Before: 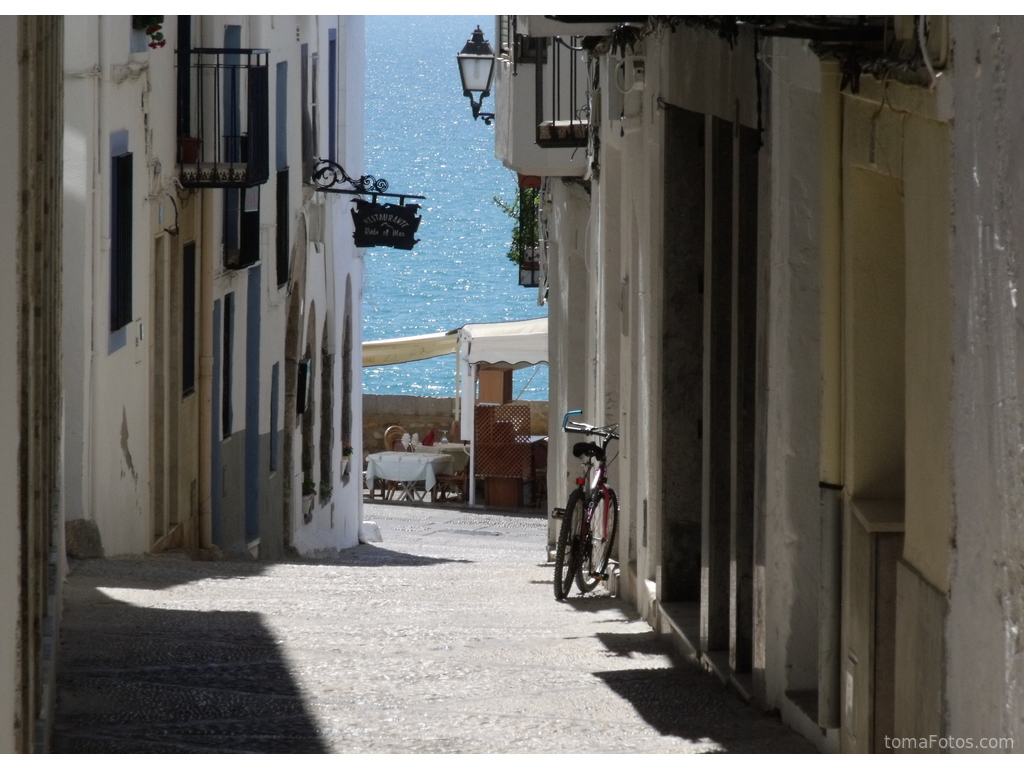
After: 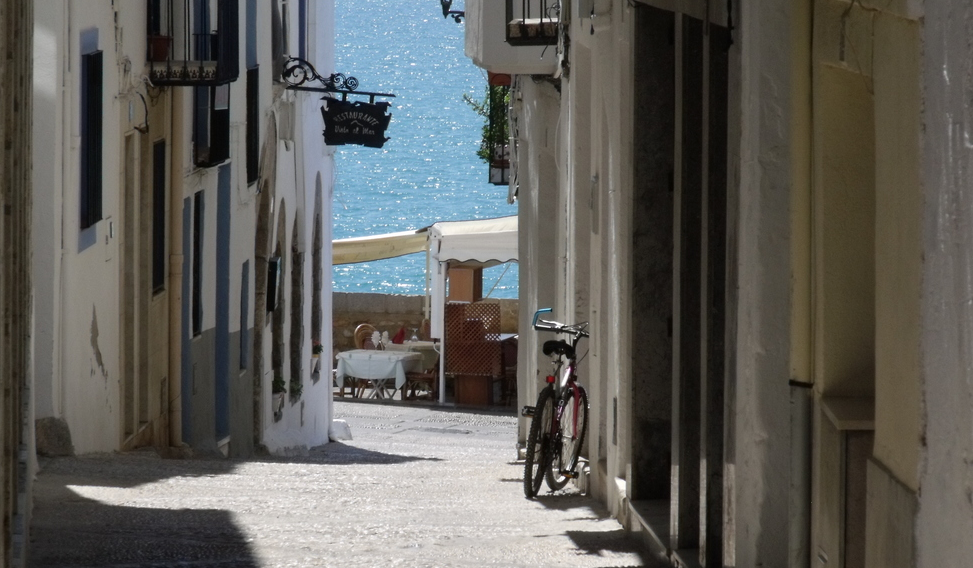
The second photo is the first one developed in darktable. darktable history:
shadows and highlights: shadows 20.55, highlights -20.99, soften with gaussian
crop and rotate: left 2.991%, top 13.302%, right 1.981%, bottom 12.636%
